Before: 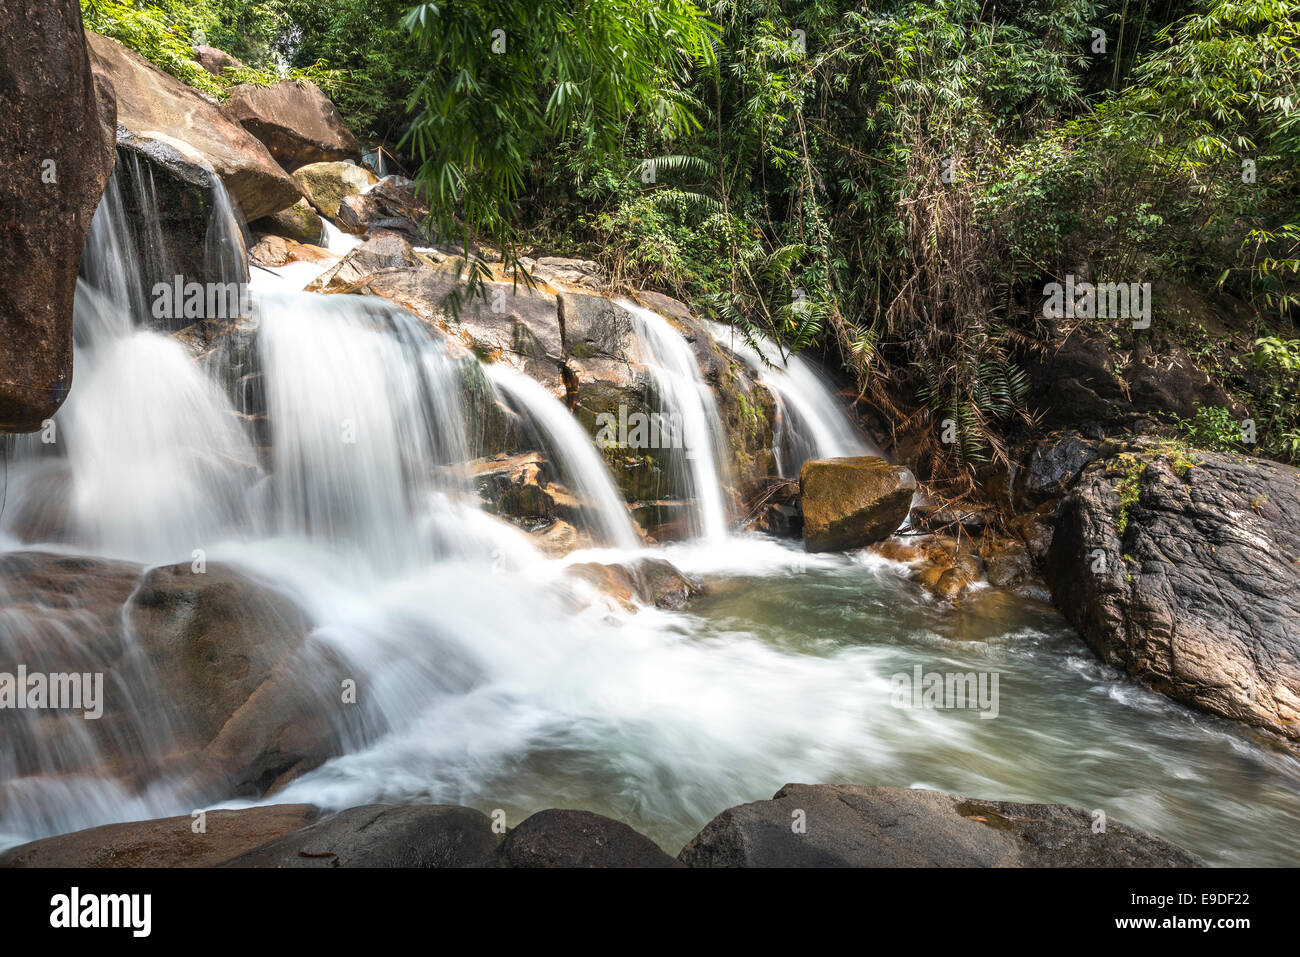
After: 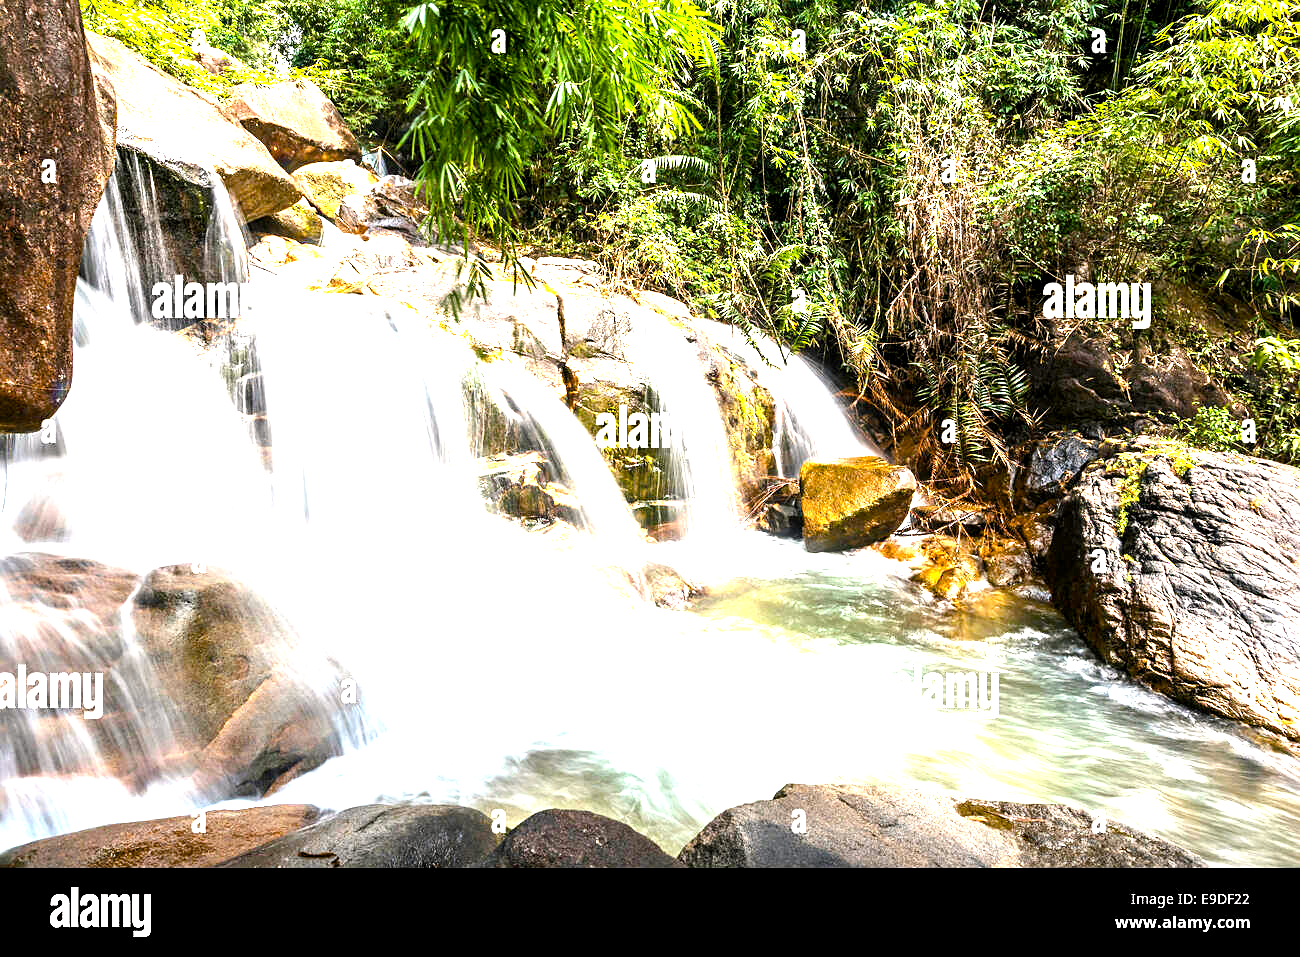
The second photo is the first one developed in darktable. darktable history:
tone equalizer: -8 EV -0.735 EV, -7 EV -0.719 EV, -6 EV -0.632 EV, -5 EV -0.392 EV, -3 EV 0.394 EV, -2 EV 0.6 EV, -1 EV 0.695 EV, +0 EV 0.764 EV, edges refinement/feathering 500, mask exposure compensation -1.57 EV, preserve details no
color balance rgb: shadows lift › chroma 0.872%, shadows lift › hue 111.68°, highlights gain › luminance 7.424%, highlights gain › chroma 0.889%, highlights gain › hue 48.22°, global offset › luminance -0.474%, linear chroma grading › global chroma 9.11%, perceptual saturation grading › global saturation 35.046%, perceptual saturation grading › highlights -24.93%, perceptual saturation grading › shadows 49.46%
sharpen: amount 0.217
exposure: black level correction 0.001, exposure 1.638 EV, compensate highlight preservation false
